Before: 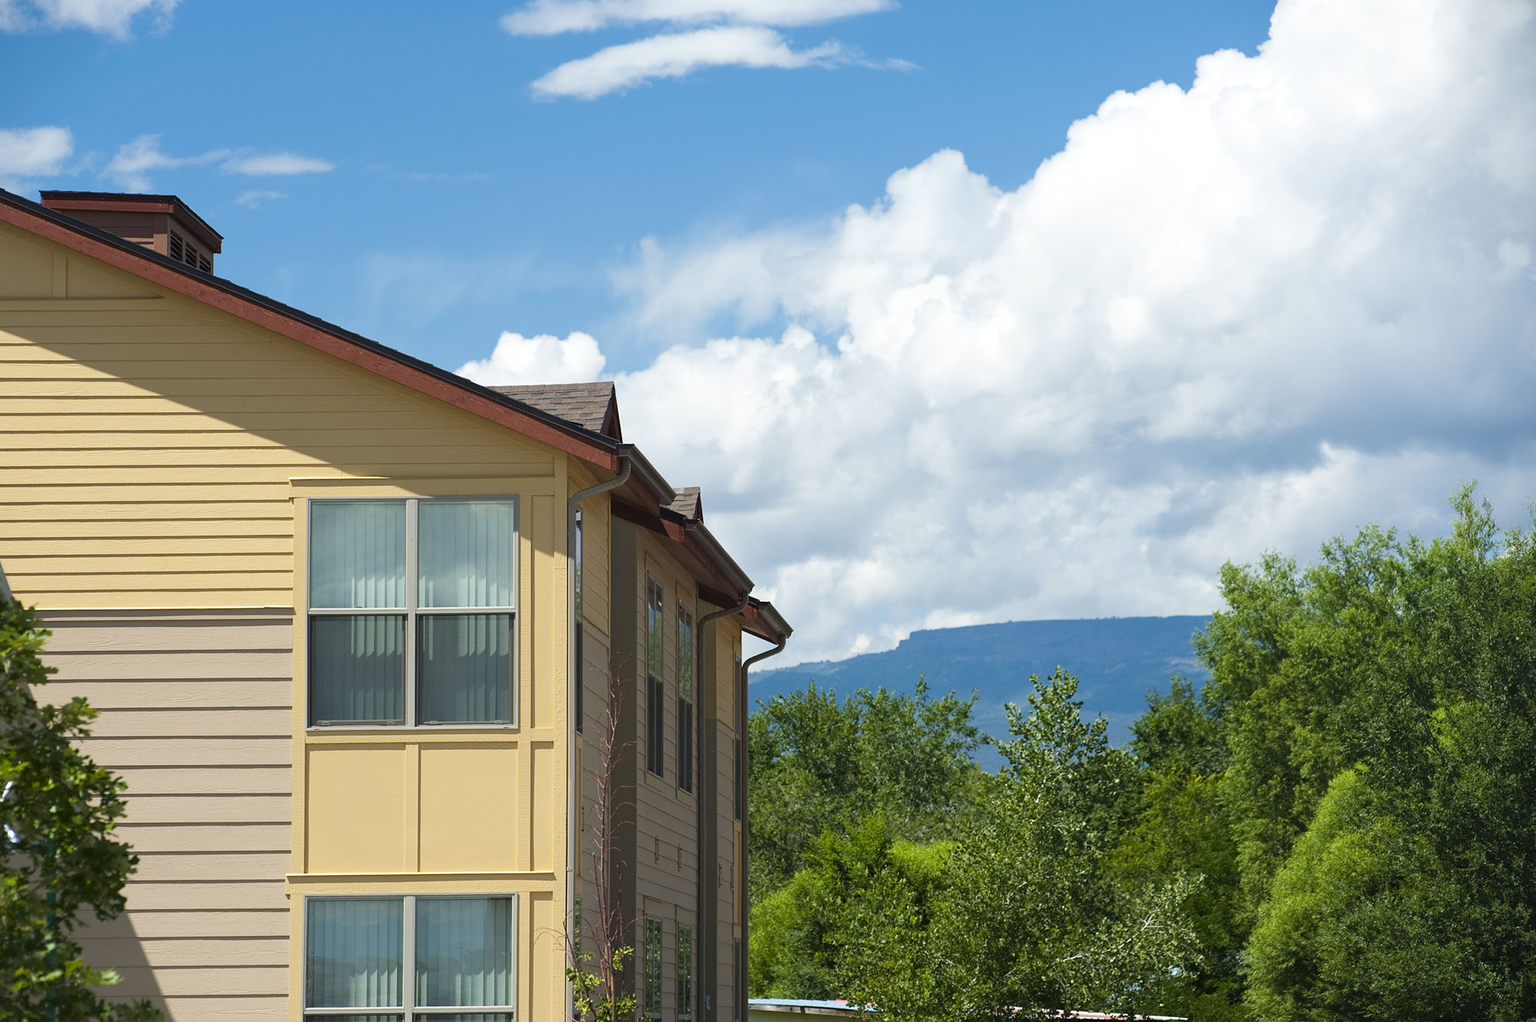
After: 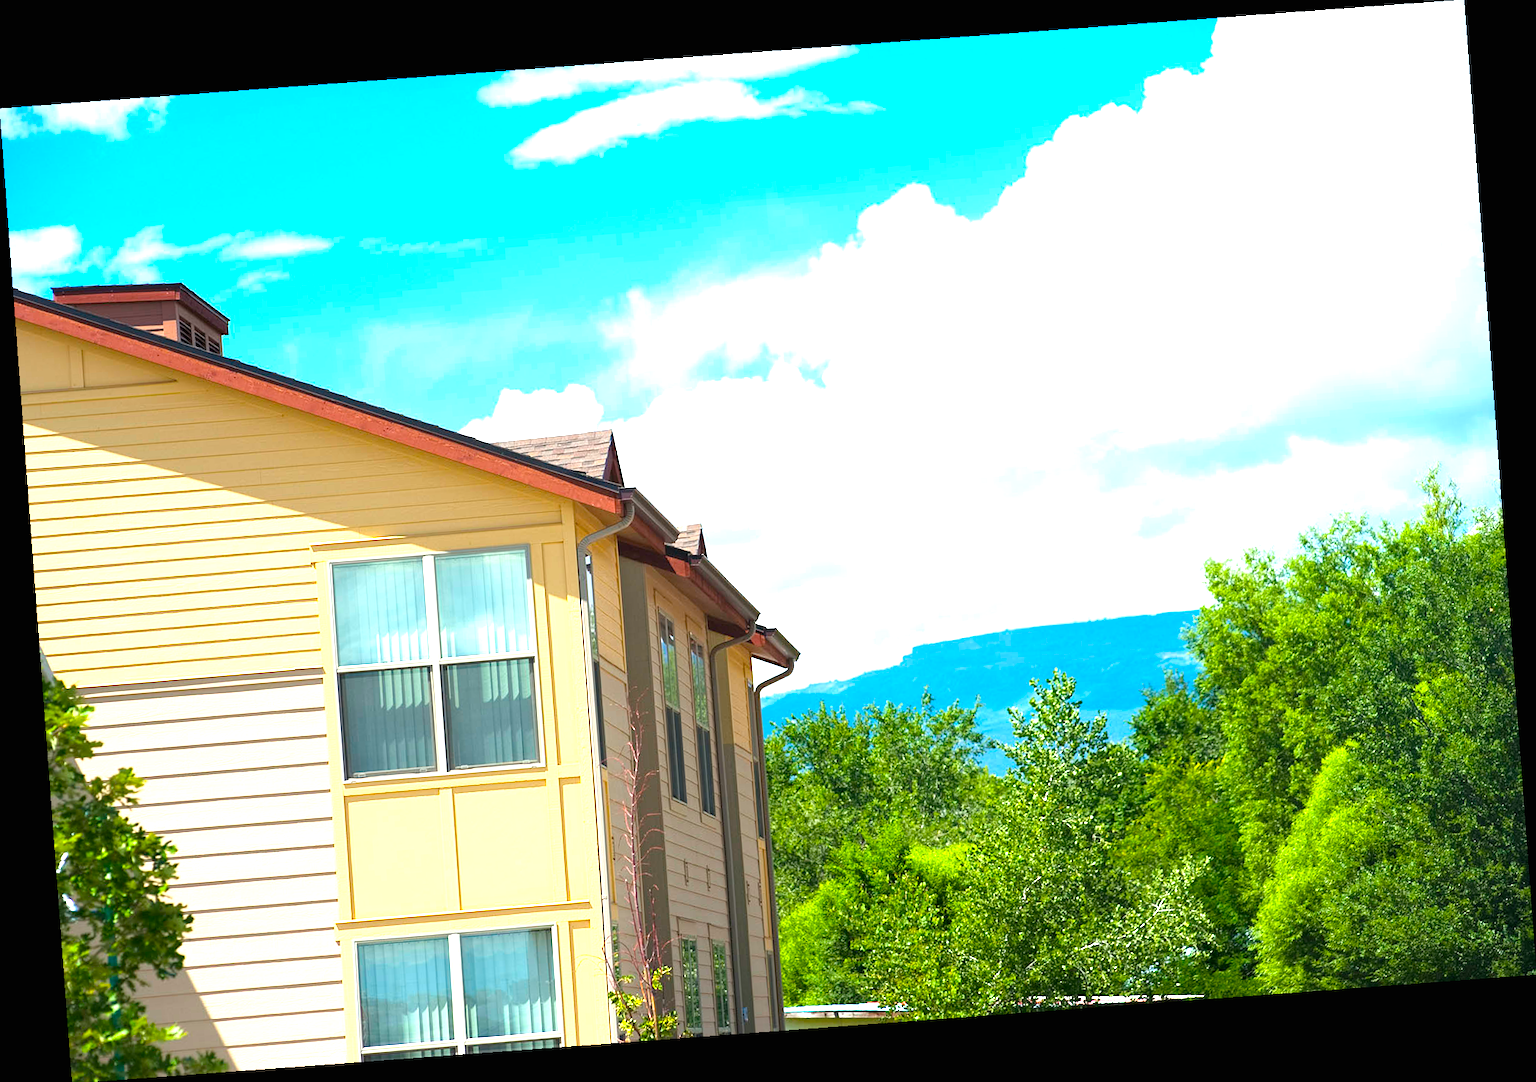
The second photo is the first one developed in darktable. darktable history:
color balance: output saturation 120%
rotate and perspective: rotation -4.25°, automatic cropping off
exposure: black level correction 0, exposure 1.5 EV, compensate exposure bias true, compensate highlight preservation false
